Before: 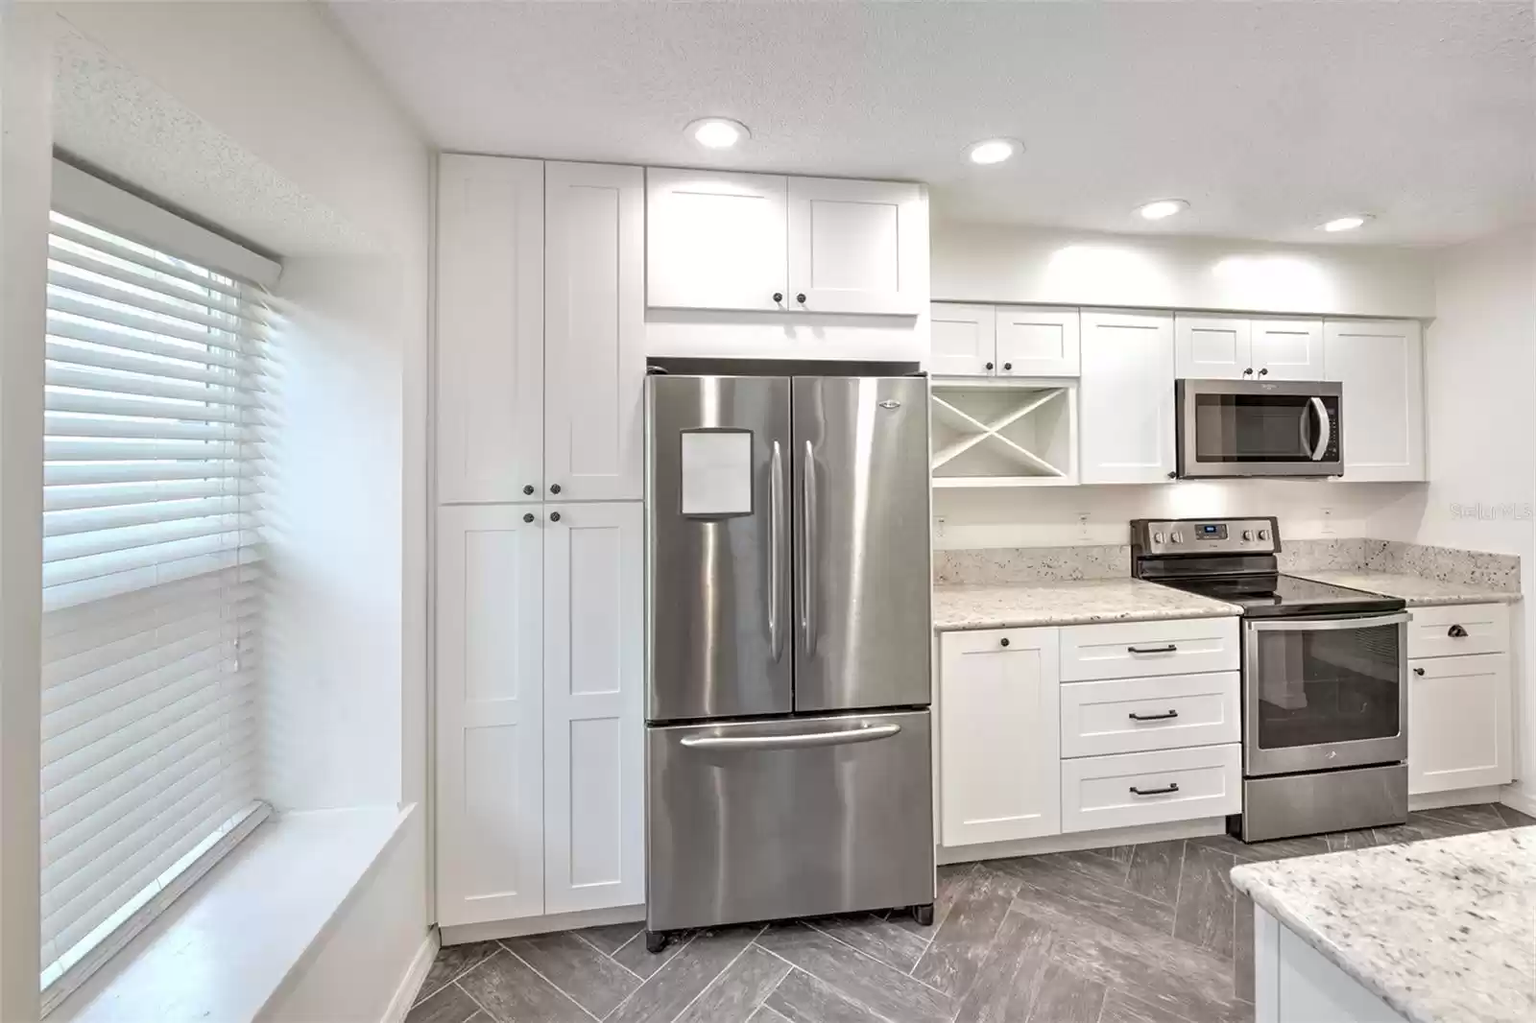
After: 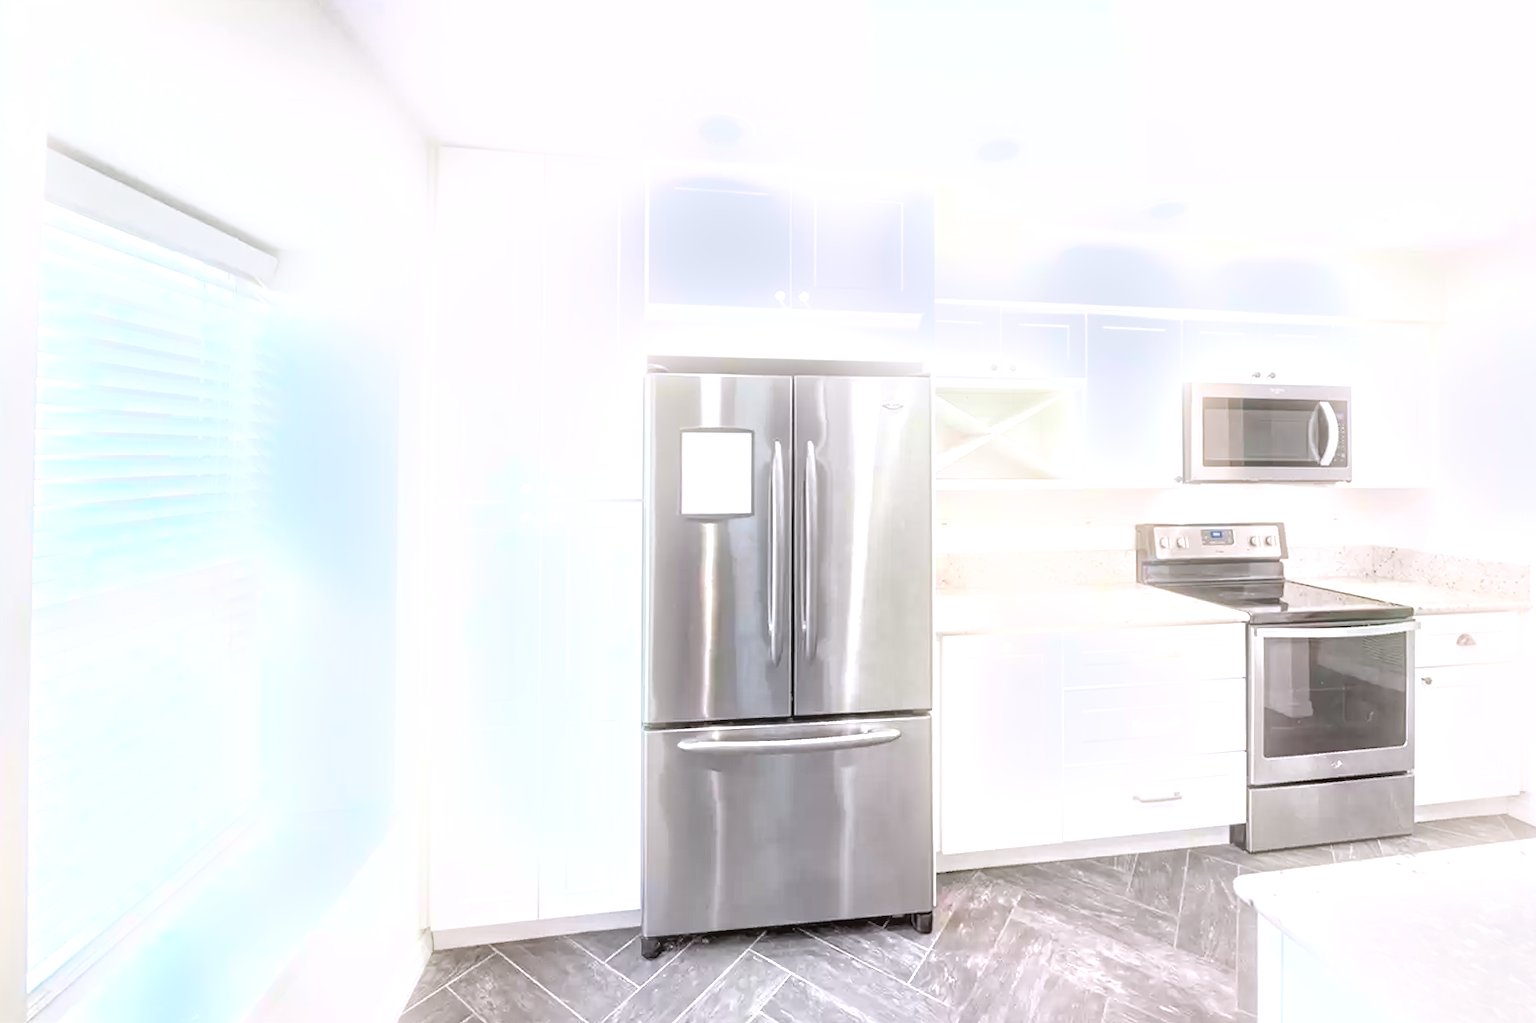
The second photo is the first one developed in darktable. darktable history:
crop and rotate: angle -0.5°
exposure: black level correction 0, exposure 1 EV, compensate exposure bias true, compensate highlight preservation false
bloom: size 9%, threshold 100%, strength 7%
white balance: red 0.984, blue 1.059
